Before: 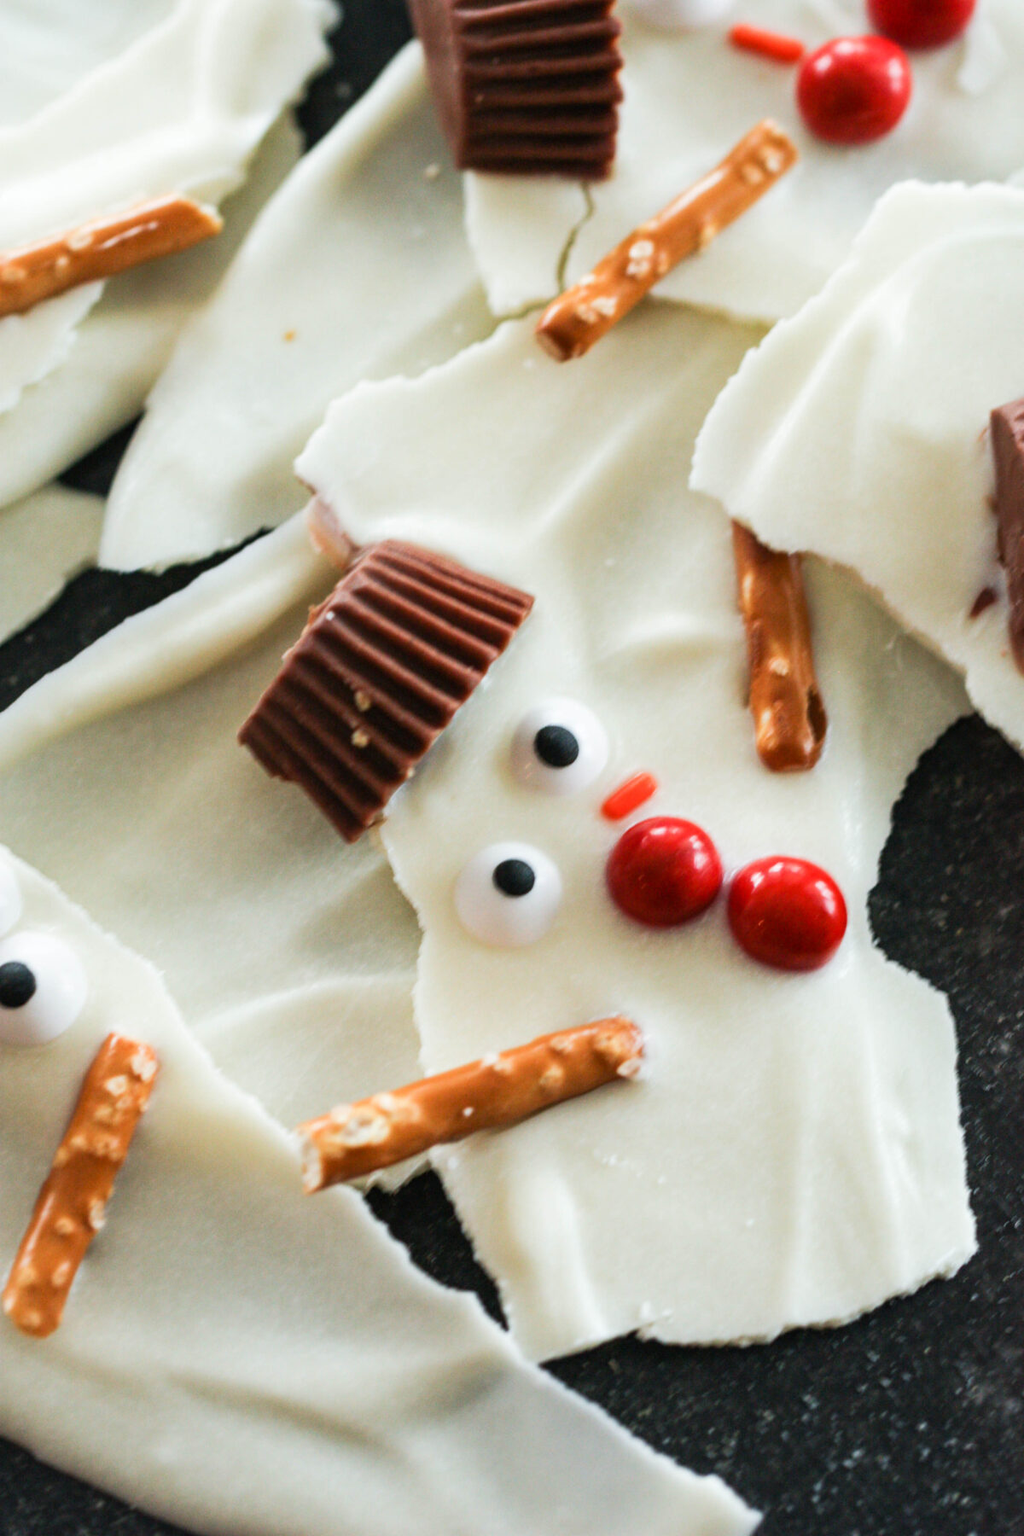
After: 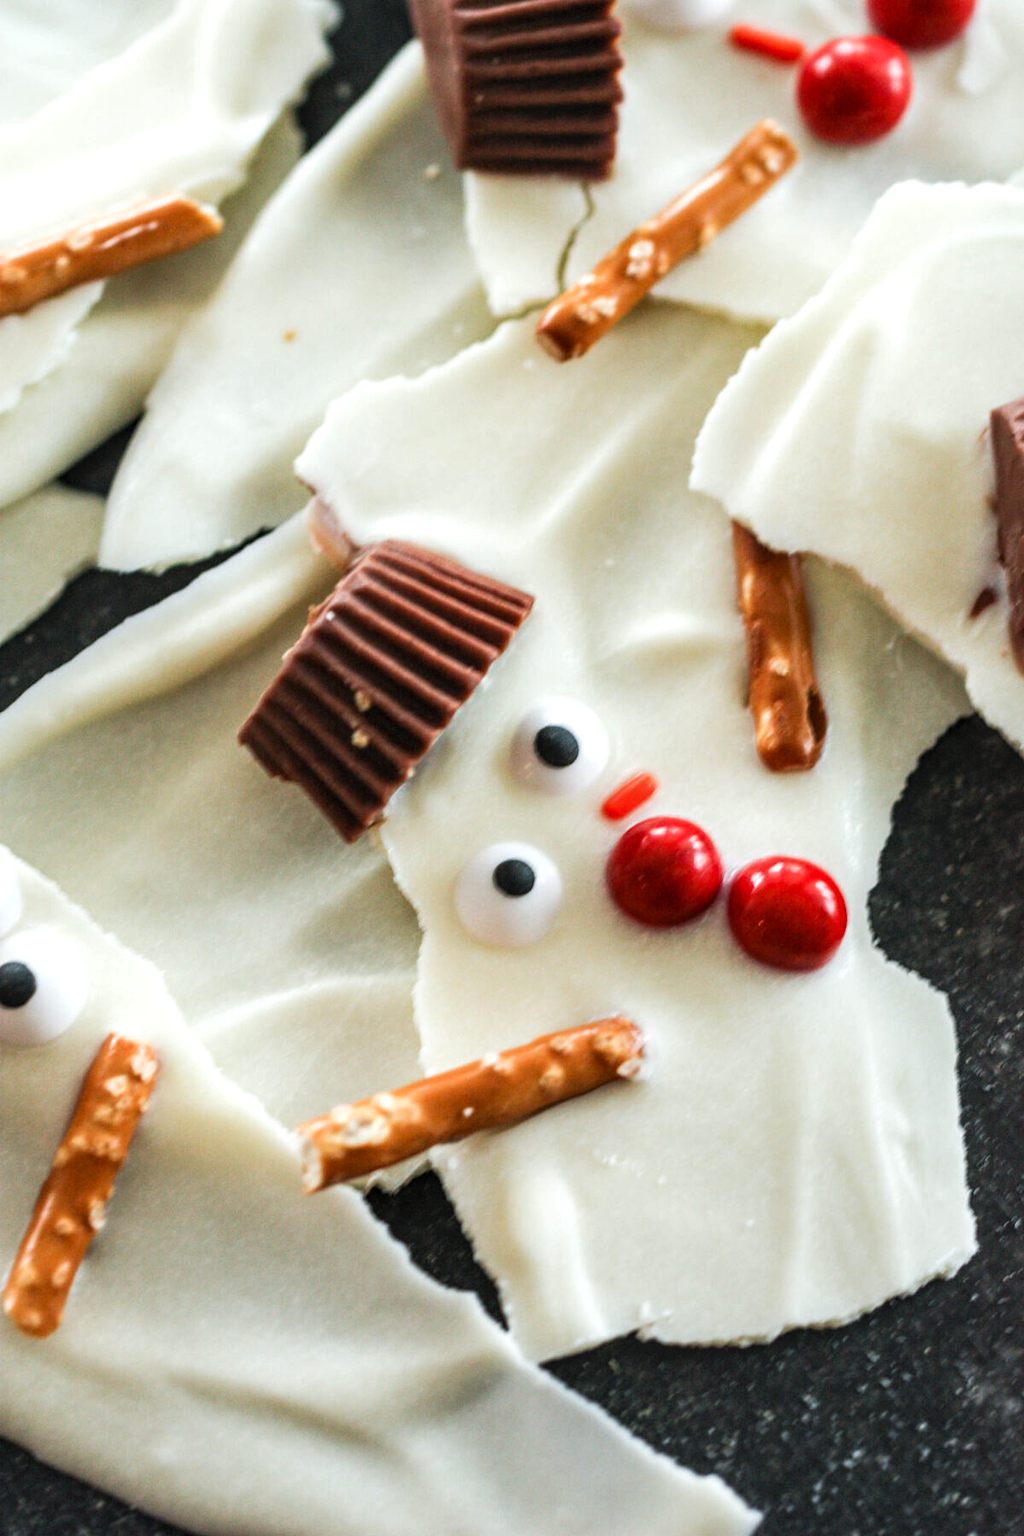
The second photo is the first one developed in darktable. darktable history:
local contrast: on, module defaults
levels: black 8.51%, levels [0.016, 0.484, 0.953]
